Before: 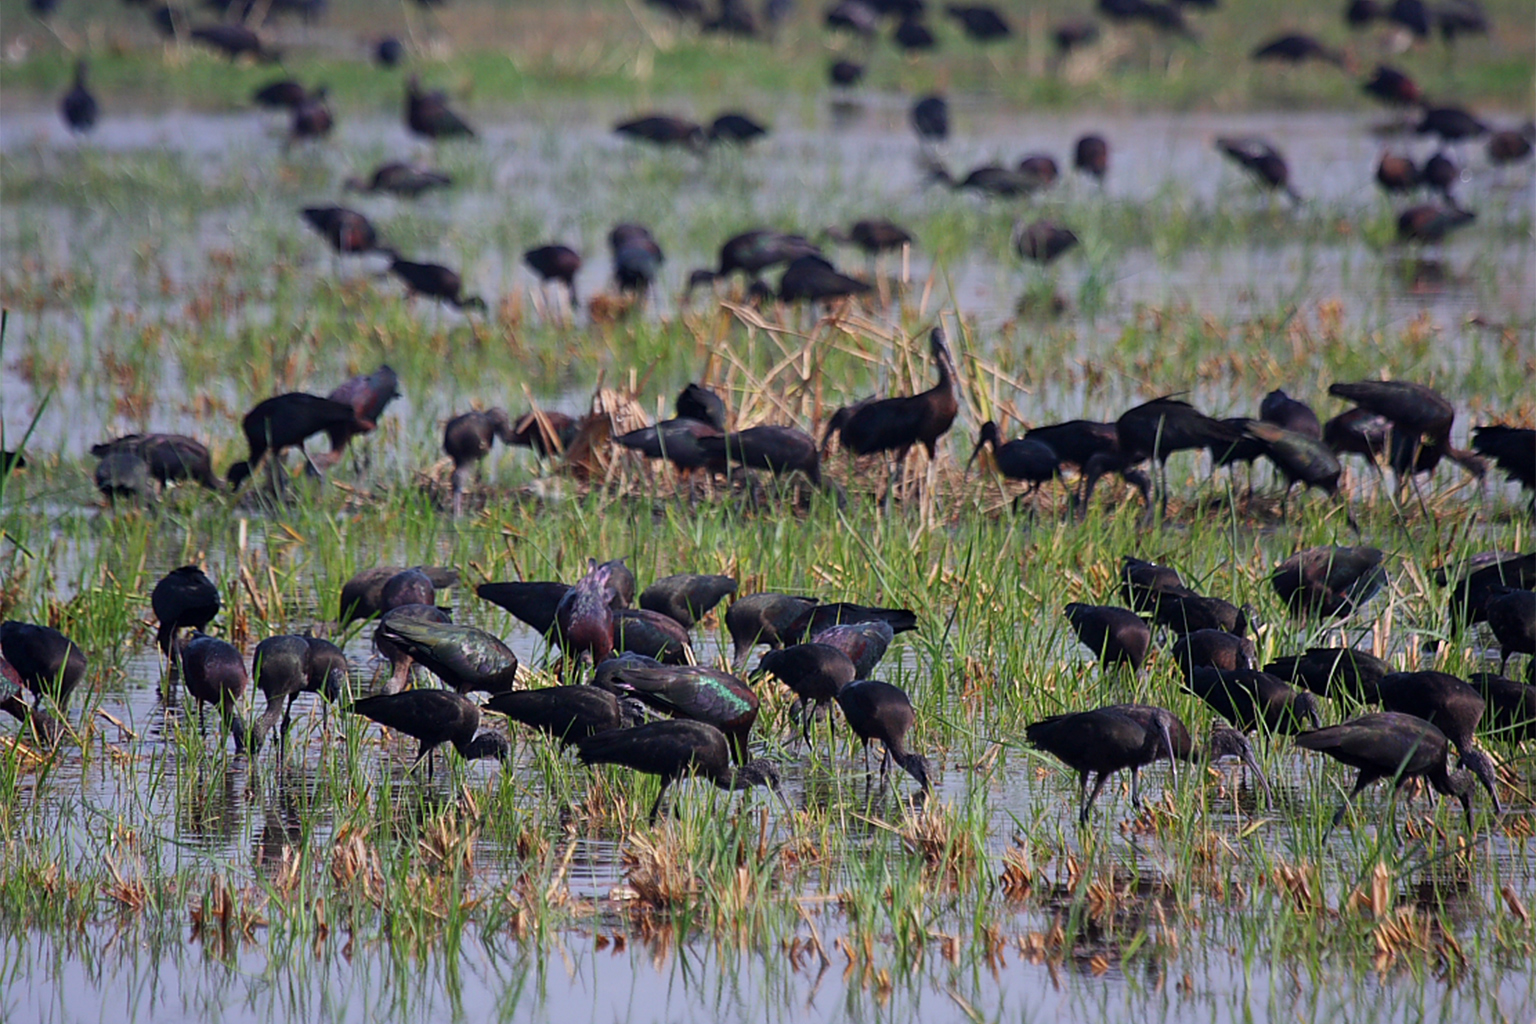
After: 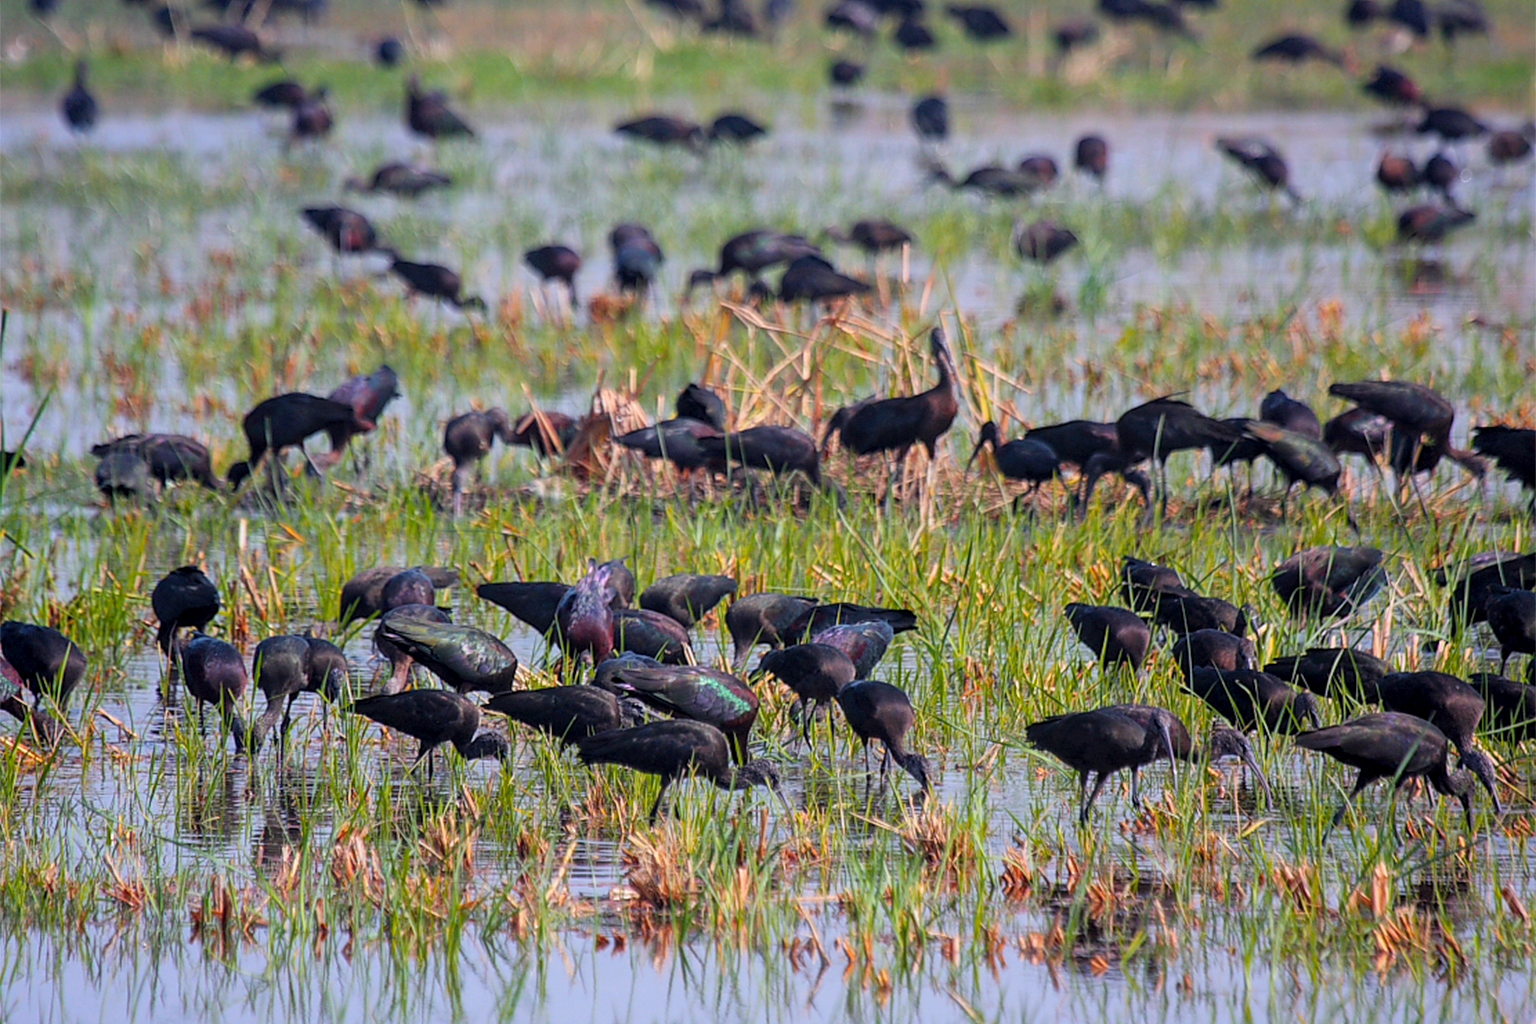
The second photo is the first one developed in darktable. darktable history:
contrast brightness saturation: brightness 0.129
color balance rgb: perceptual saturation grading › global saturation 29.563%
color zones: curves: ch1 [(0.239, 0.552) (0.75, 0.5)]; ch2 [(0.25, 0.462) (0.749, 0.457)]
local contrast: on, module defaults
